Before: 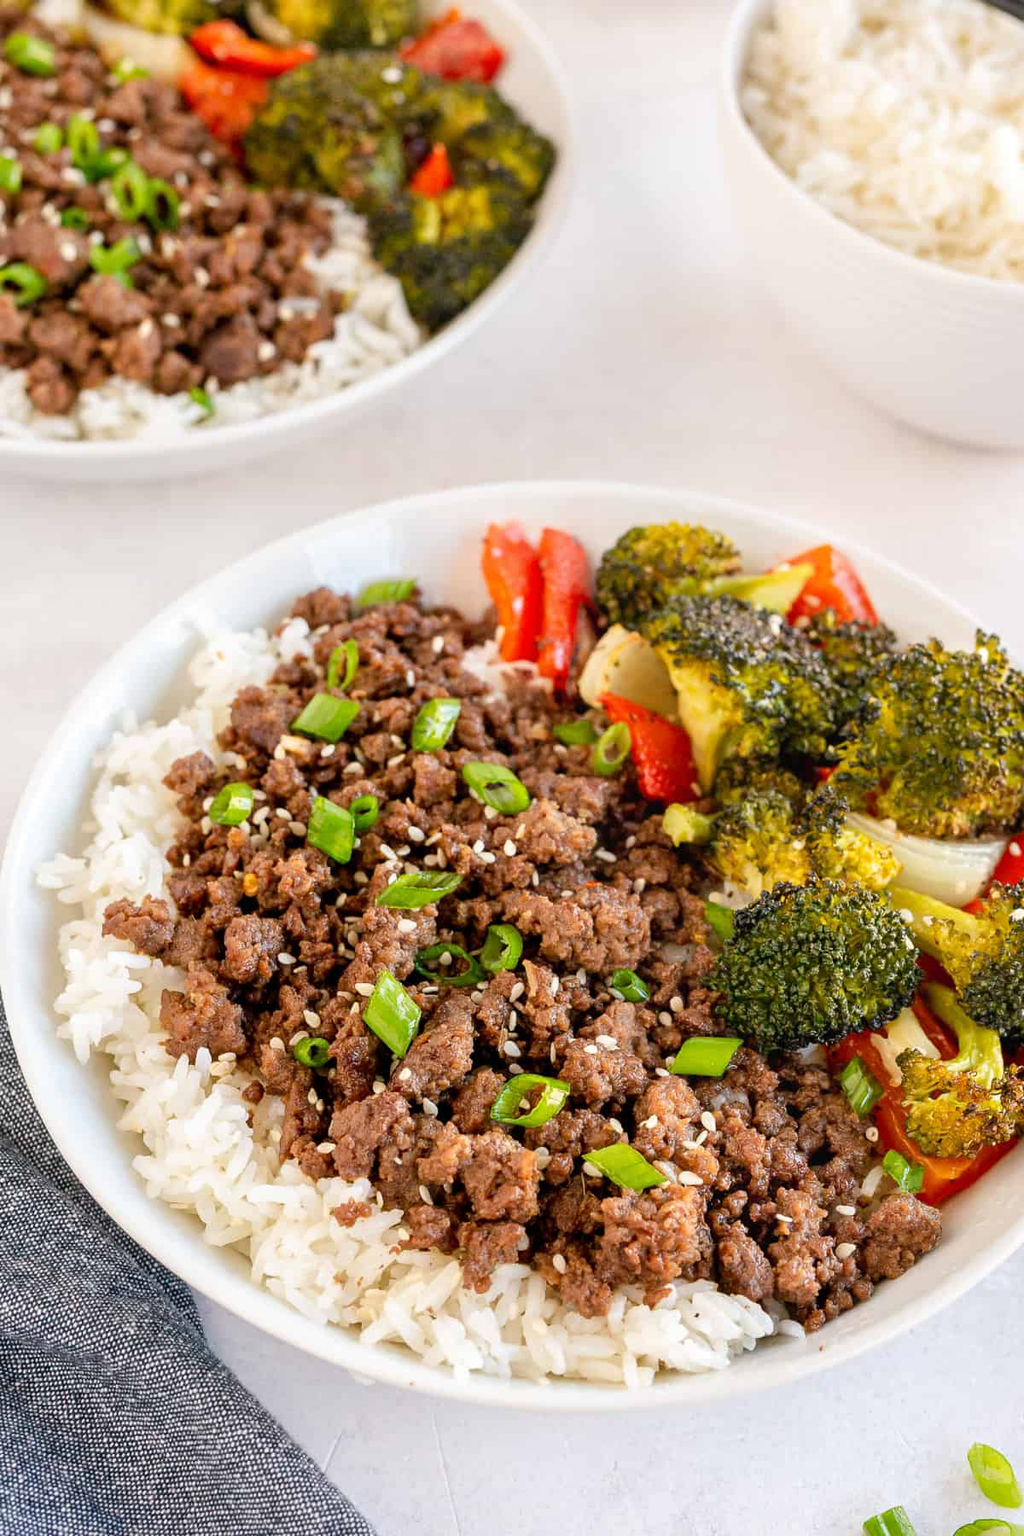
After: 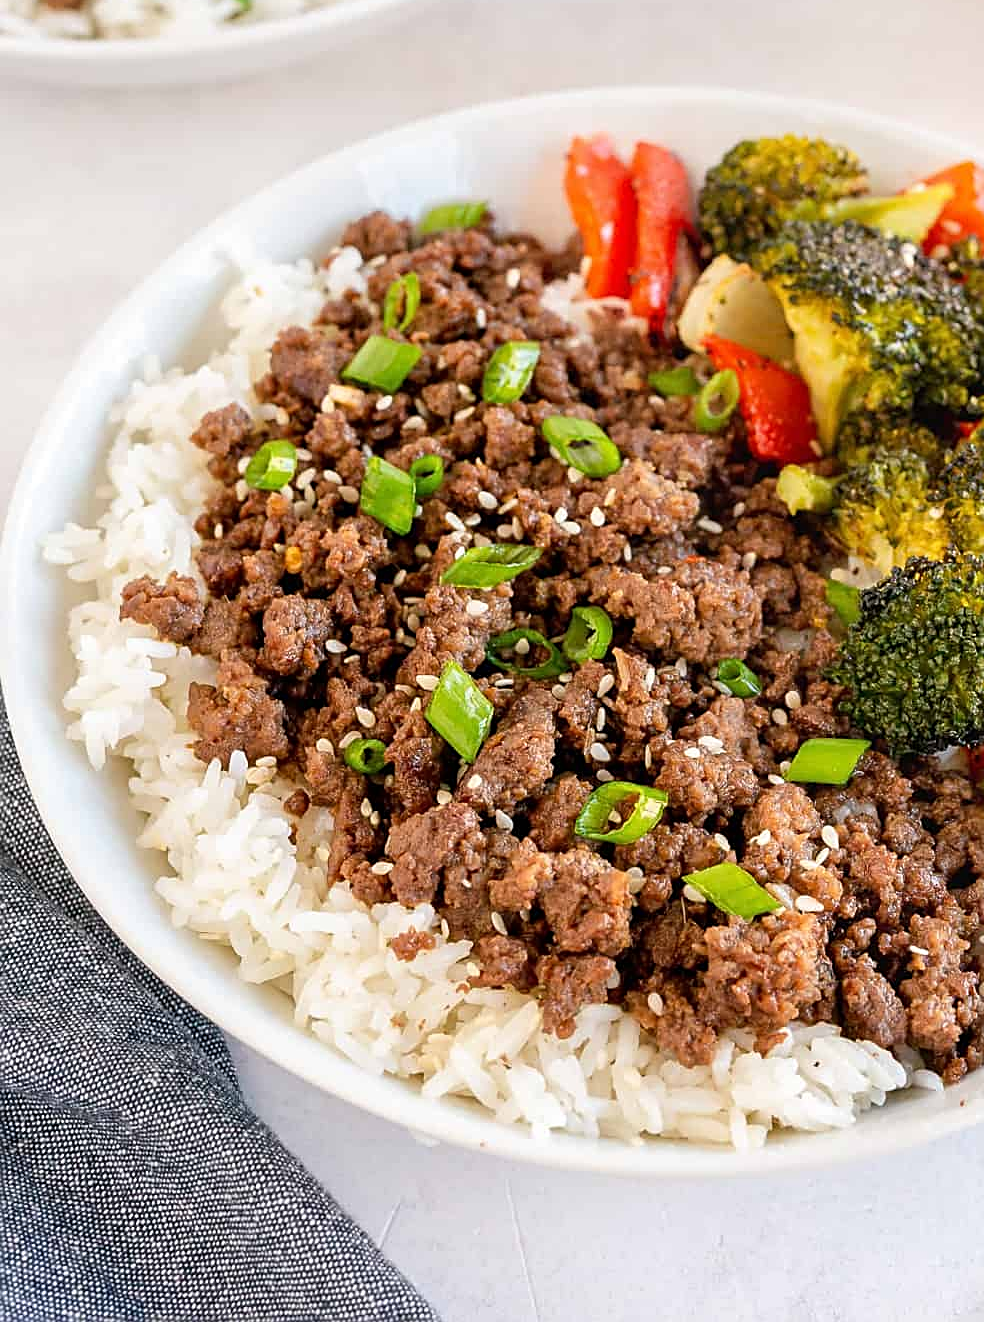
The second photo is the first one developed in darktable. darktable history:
crop: top 26.531%, right 17.959%
sharpen: on, module defaults
color zones: curves: ch0 [(0, 0.5) (0.143, 0.5) (0.286, 0.5) (0.429, 0.5) (0.571, 0.5) (0.714, 0.476) (0.857, 0.5) (1, 0.5)]; ch2 [(0, 0.5) (0.143, 0.5) (0.286, 0.5) (0.429, 0.5) (0.571, 0.5) (0.714, 0.487) (0.857, 0.5) (1, 0.5)]
